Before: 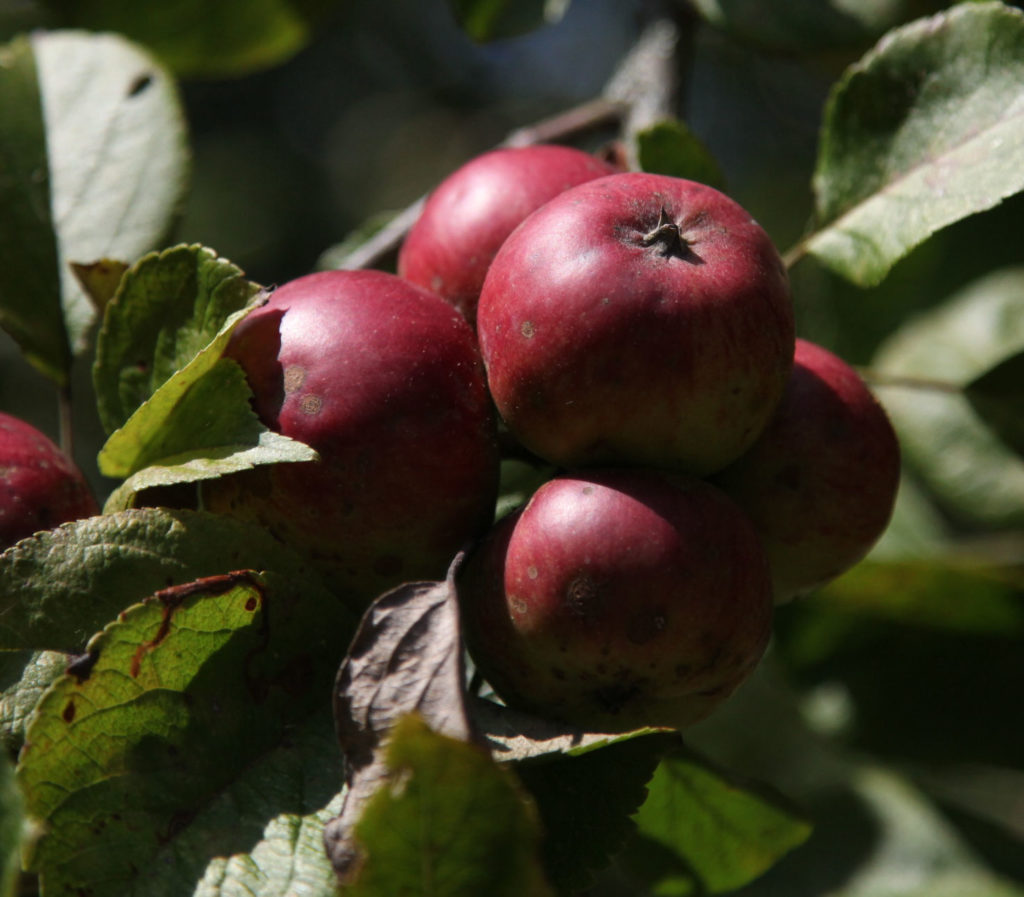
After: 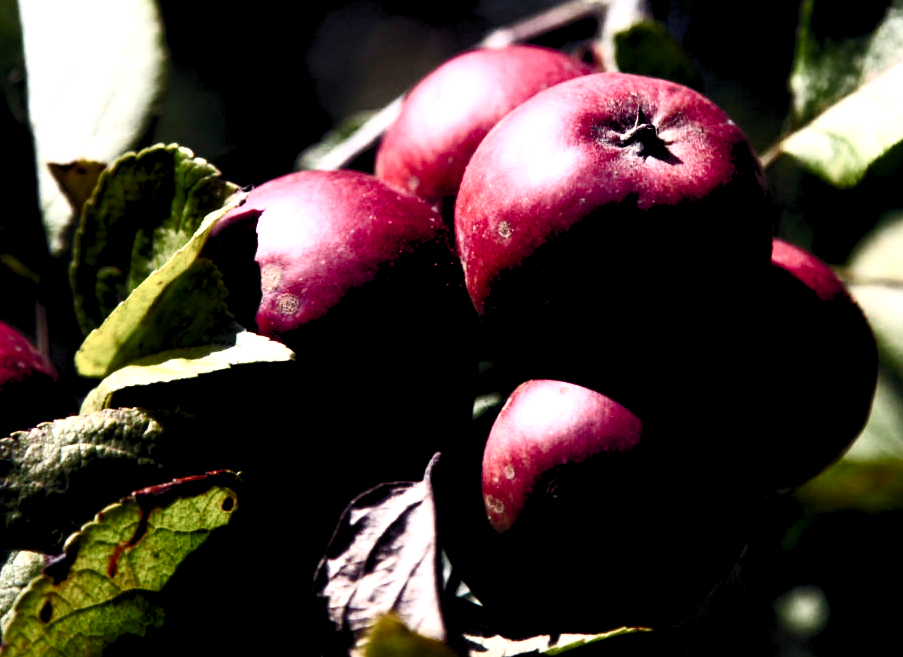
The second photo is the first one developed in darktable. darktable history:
levels: levels [0.044, 0.416, 0.908]
exposure: exposure 0.374 EV, compensate exposure bias true, compensate highlight preservation false
contrast brightness saturation: contrast 0.482, saturation -0.095
color correction: highlights b* 0.024, saturation 0.831
crop and rotate: left 2.302%, top 11.241%, right 9.448%, bottom 15.423%
color balance rgb: shadows lift › luminance -21.344%, shadows lift › chroma 8.702%, shadows lift › hue 285.15°, highlights gain › chroma 1.525%, highlights gain › hue 311.06°, global offset › chroma 0.1%, global offset › hue 253.23°, perceptual saturation grading › global saturation 20%, perceptual saturation grading › highlights -25.031%, perceptual saturation grading › shadows 26.219%, global vibrance 20%
